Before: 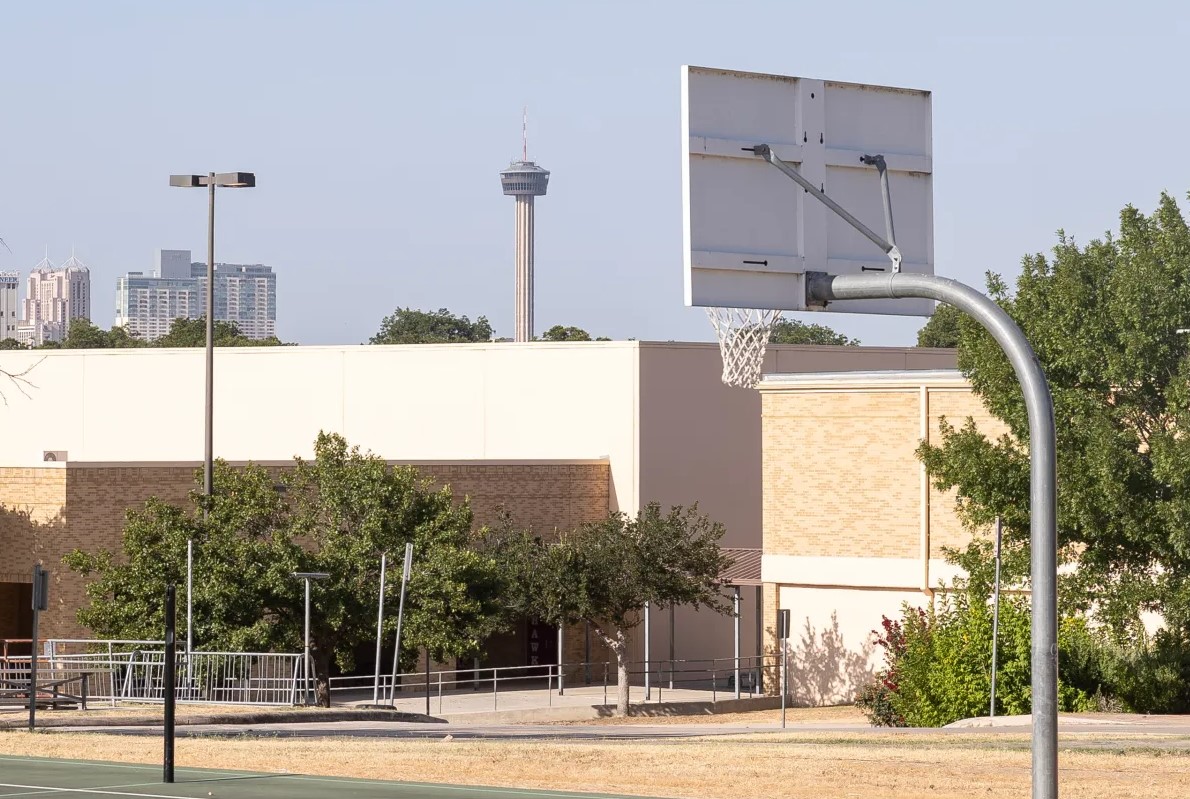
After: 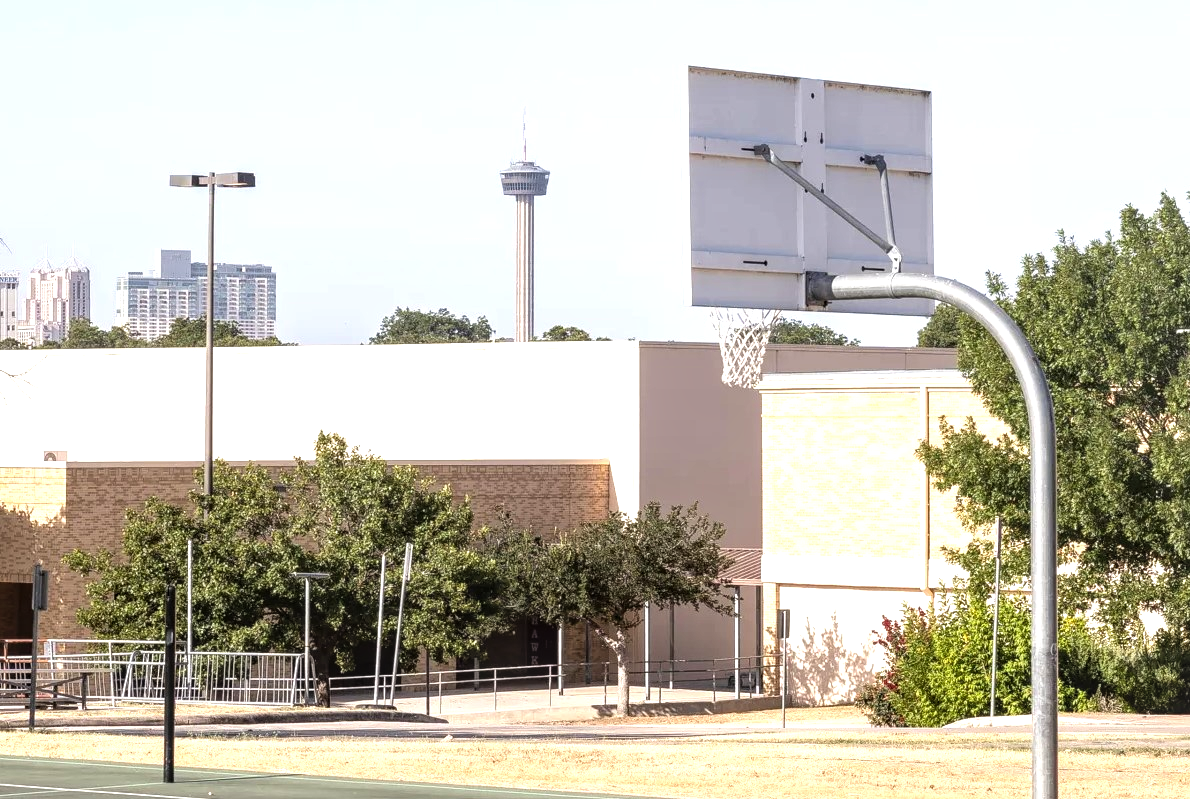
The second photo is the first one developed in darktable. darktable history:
local contrast: on, module defaults
tone equalizer: -8 EV -0.754 EV, -7 EV -0.708 EV, -6 EV -0.617 EV, -5 EV -0.399 EV, -3 EV 0.377 EV, -2 EV 0.6 EV, -1 EV 0.677 EV, +0 EV 0.766 EV
